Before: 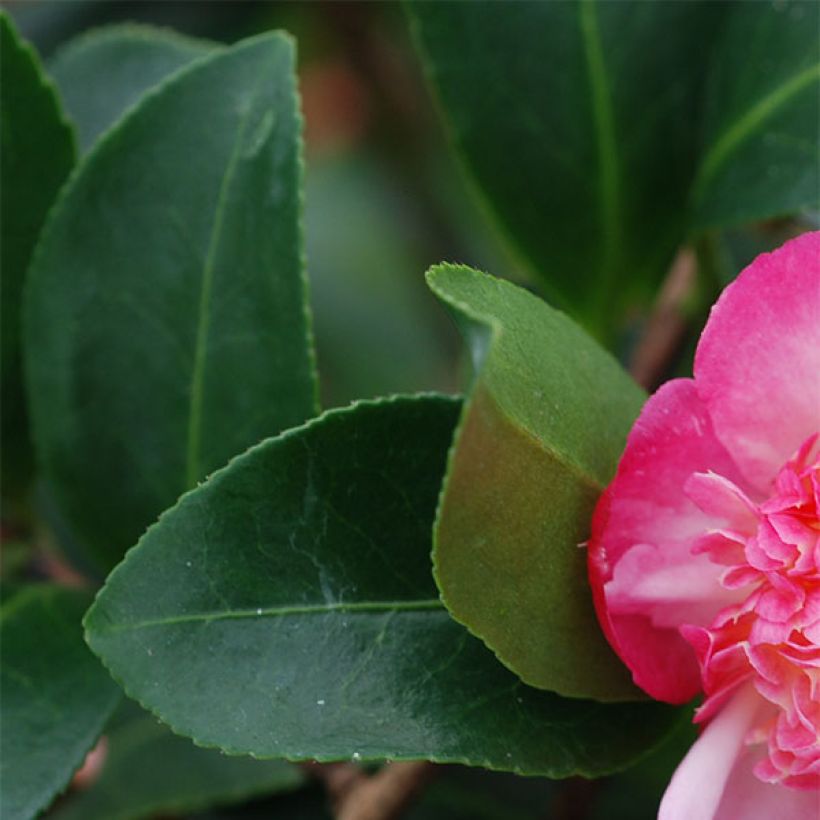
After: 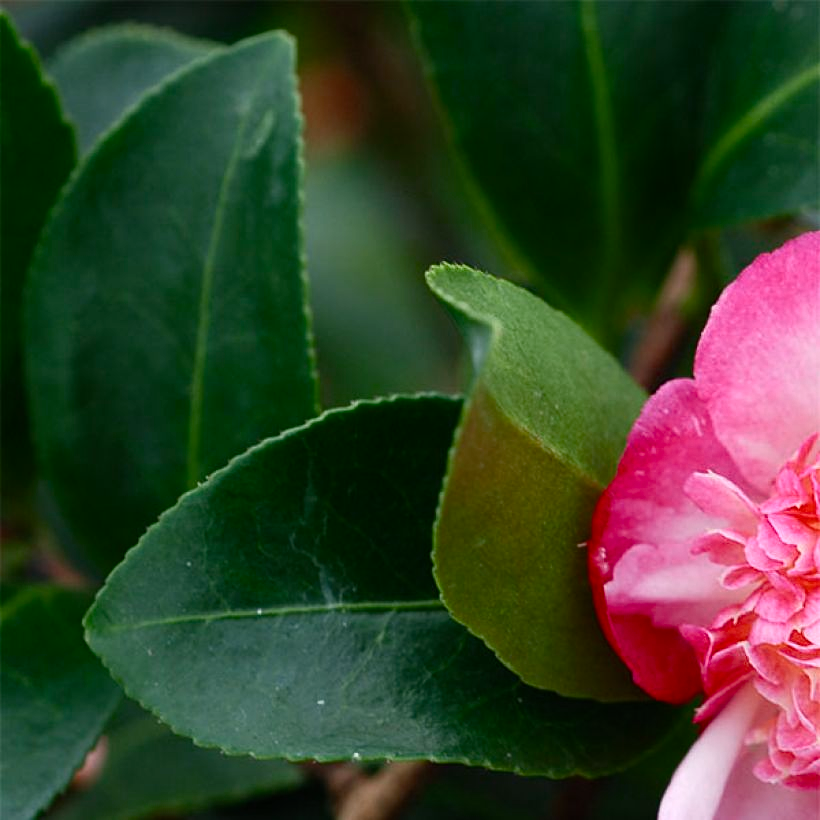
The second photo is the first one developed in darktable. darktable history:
color balance rgb: linear chroma grading › global chroma 9.539%, perceptual saturation grading › global saturation 0.865%, perceptual saturation grading › highlights -32%, perceptual saturation grading › mid-tones 5.082%, perceptual saturation grading › shadows 18.507%, global vibrance 9.952%, contrast 14.848%, saturation formula JzAzBz (2021)
